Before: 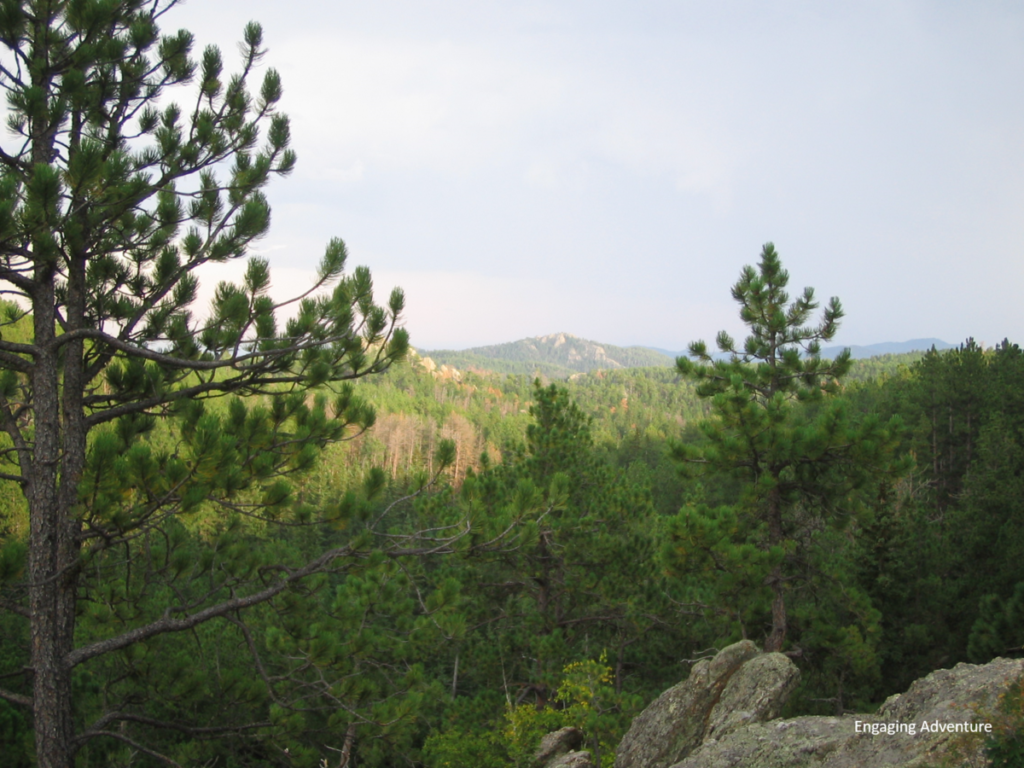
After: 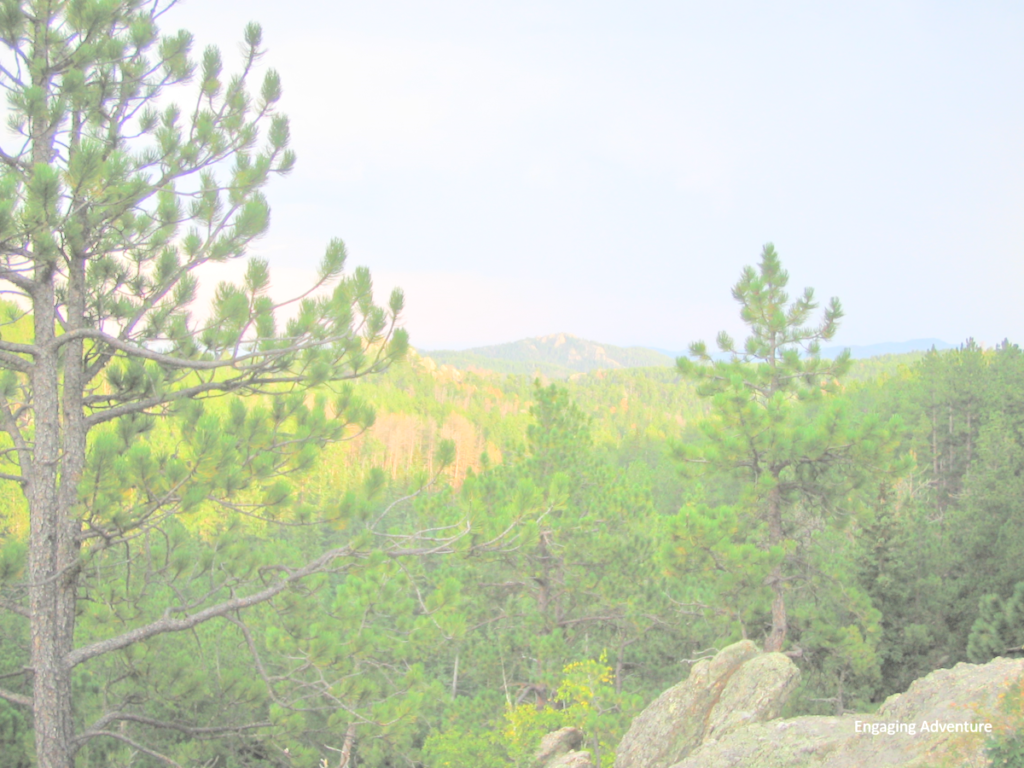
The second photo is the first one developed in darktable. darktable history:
contrast brightness saturation: brightness 1
tone equalizer: -7 EV 0.15 EV, -6 EV 0.6 EV, -5 EV 1.15 EV, -4 EV 1.33 EV, -3 EV 1.15 EV, -2 EV 0.6 EV, -1 EV 0.15 EV, mask exposure compensation -0.5 EV
